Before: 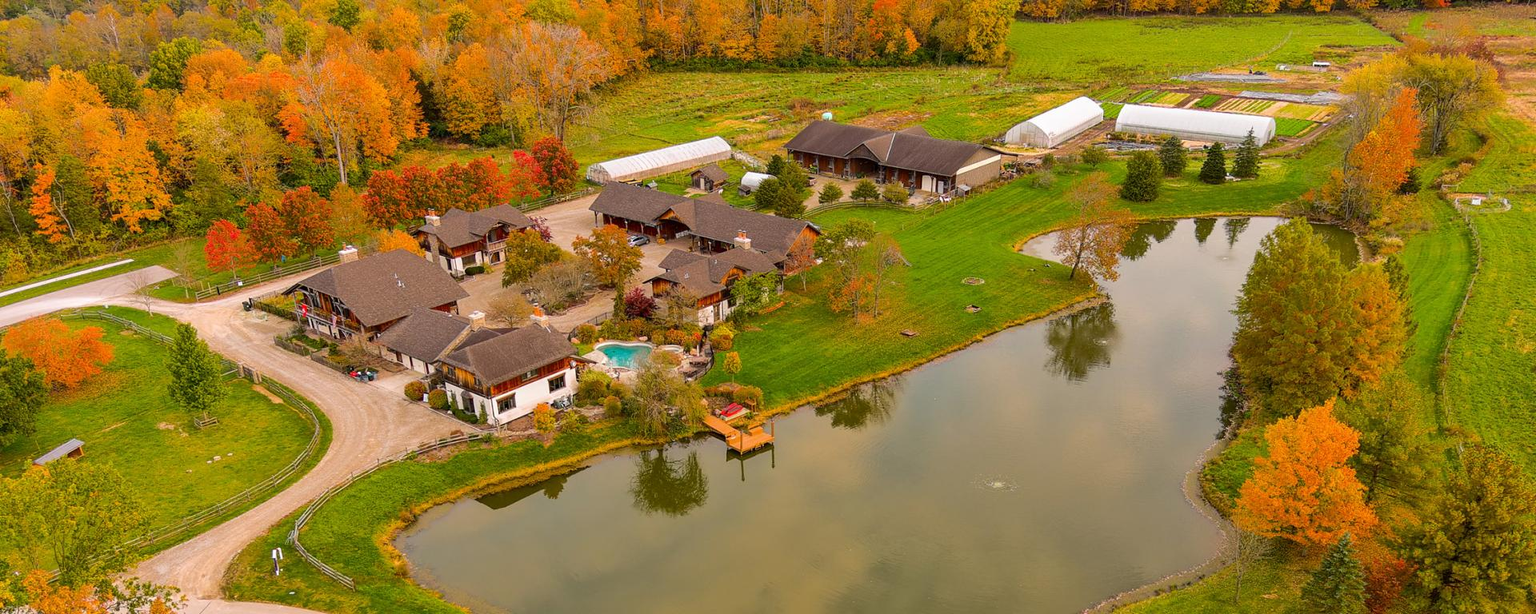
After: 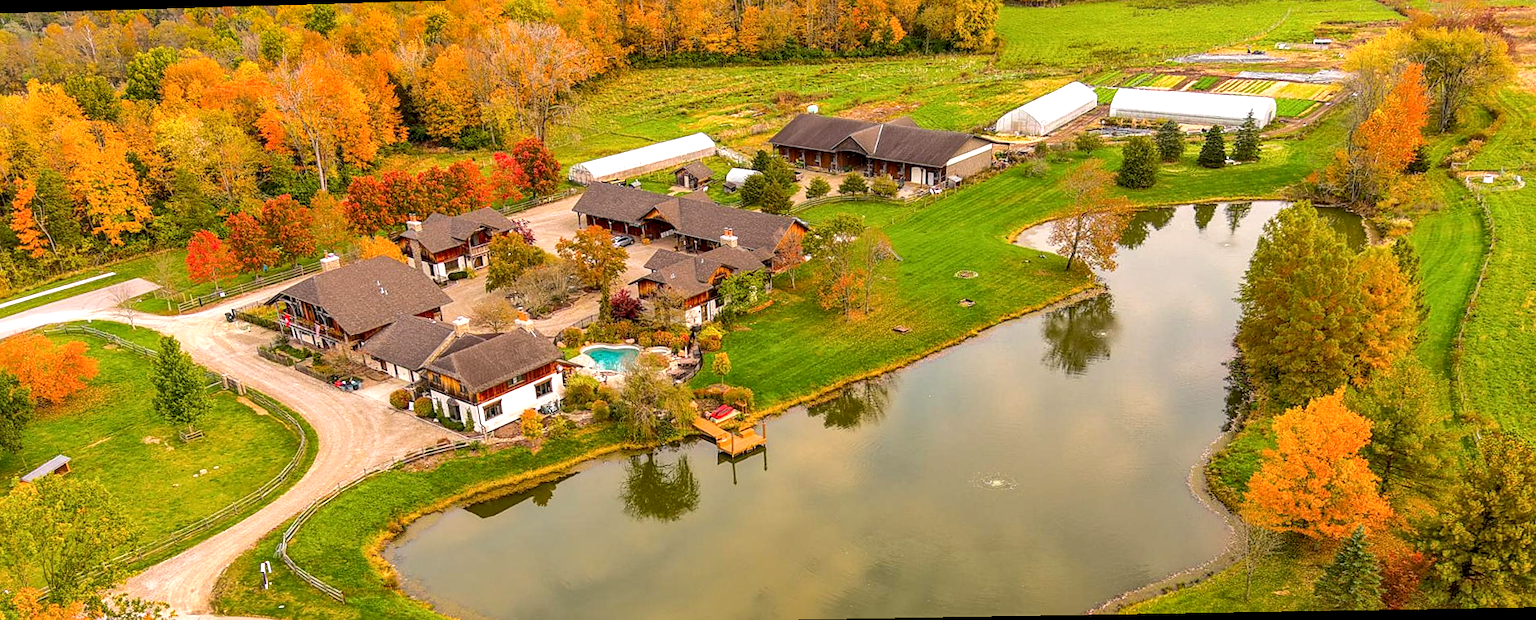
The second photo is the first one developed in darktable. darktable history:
sharpen: amount 0.2
local contrast: on, module defaults
rotate and perspective: rotation -1.32°, lens shift (horizontal) -0.031, crop left 0.015, crop right 0.985, crop top 0.047, crop bottom 0.982
exposure: black level correction 0.001, exposure 0.5 EV, compensate exposure bias true, compensate highlight preservation false
